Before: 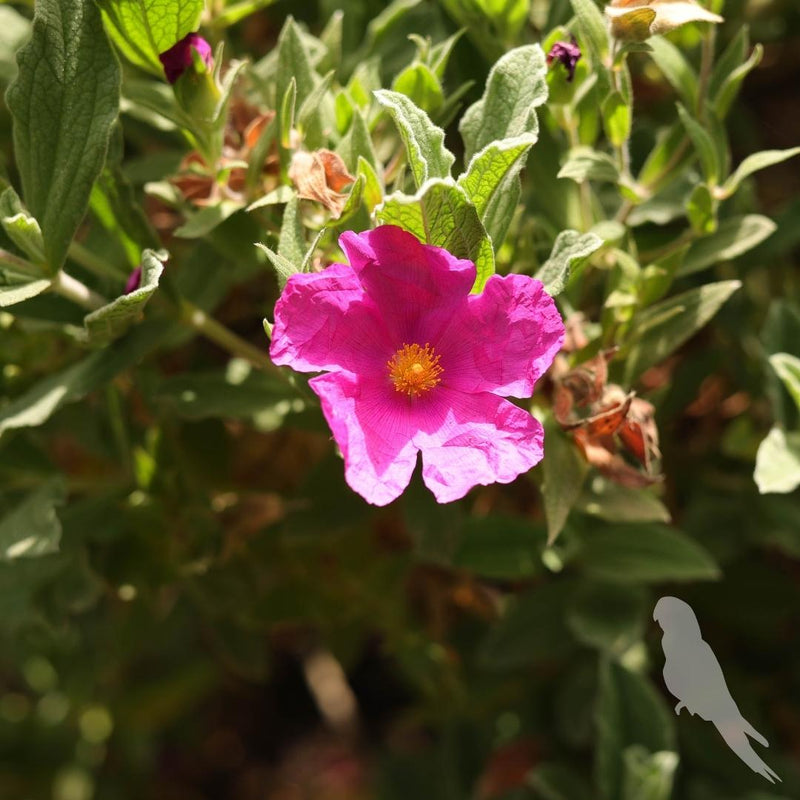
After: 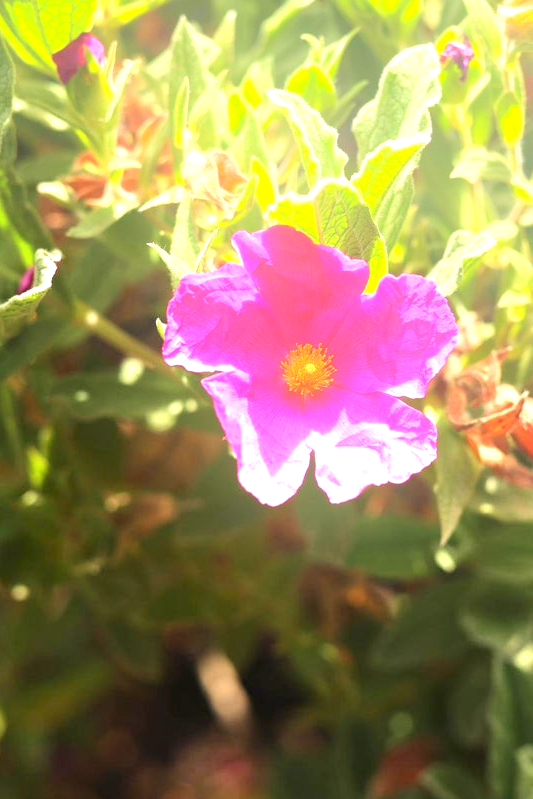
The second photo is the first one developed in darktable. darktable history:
bloom: size 16%, threshold 98%, strength 20%
crop and rotate: left 13.537%, right 19.796%
exposure: black level correction 0, exposure 1.45 EV, compensate exposure bias true, compensate highlight preservation false
